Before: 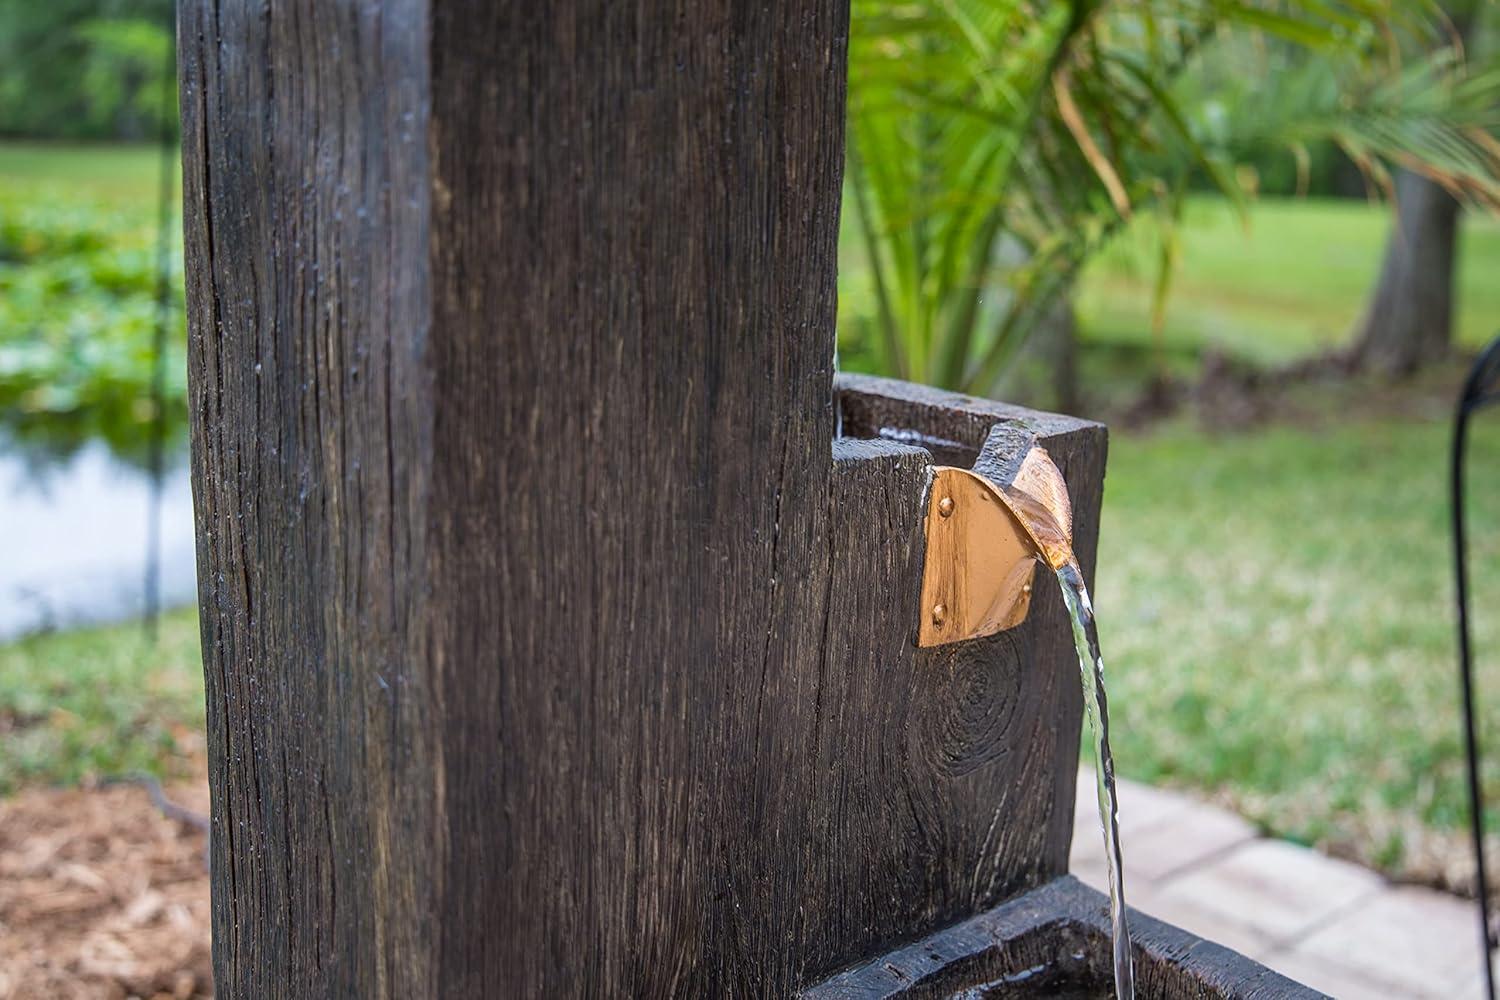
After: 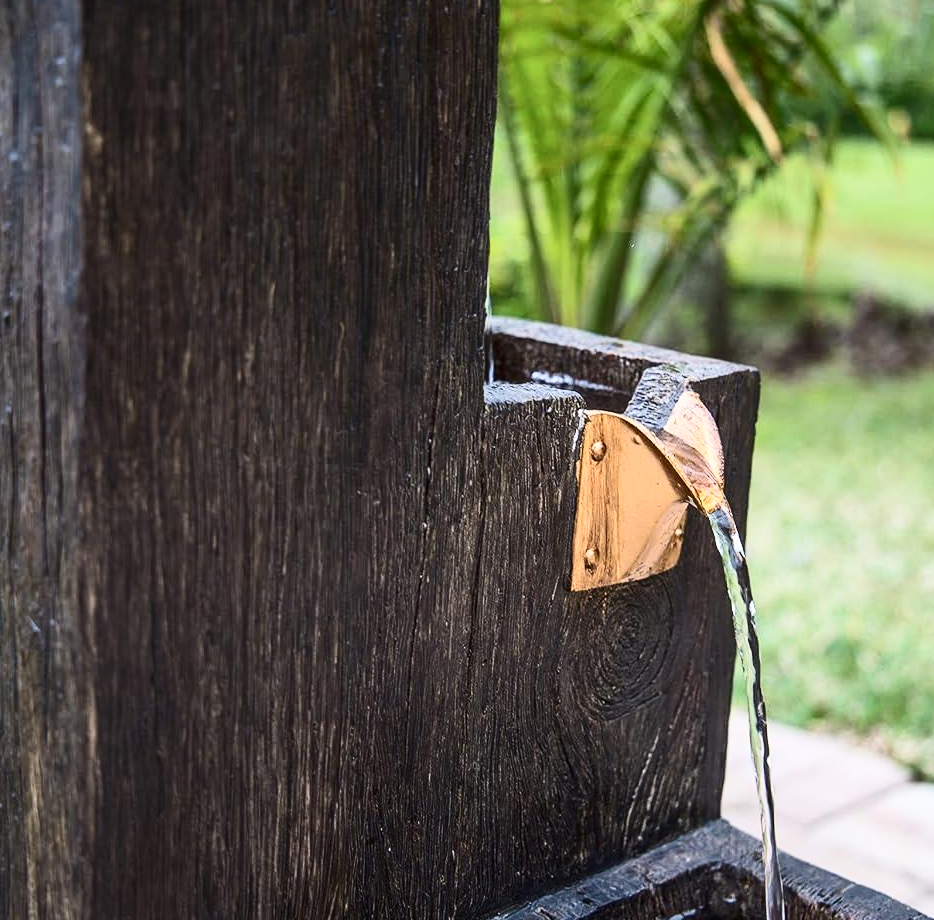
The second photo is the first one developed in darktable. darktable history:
contrast brightness saturation: contrast 0.372, brightness 0.096
crop and rotate: left 23.244%, top 5.636%, right 14.473%, bottom 2.361%
